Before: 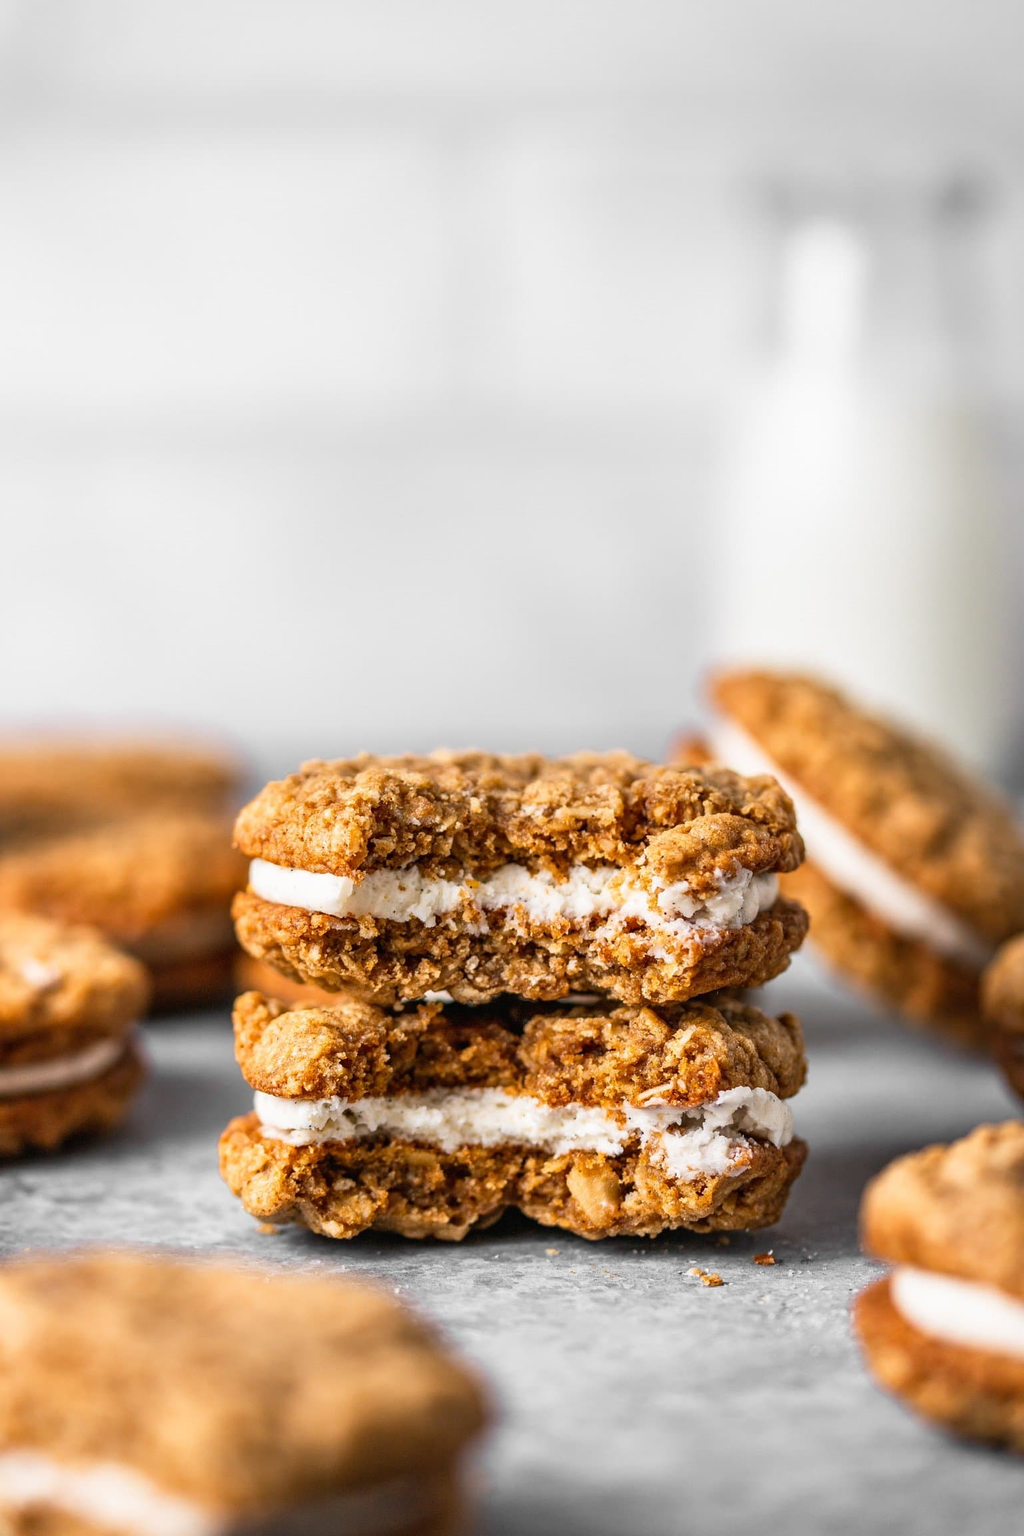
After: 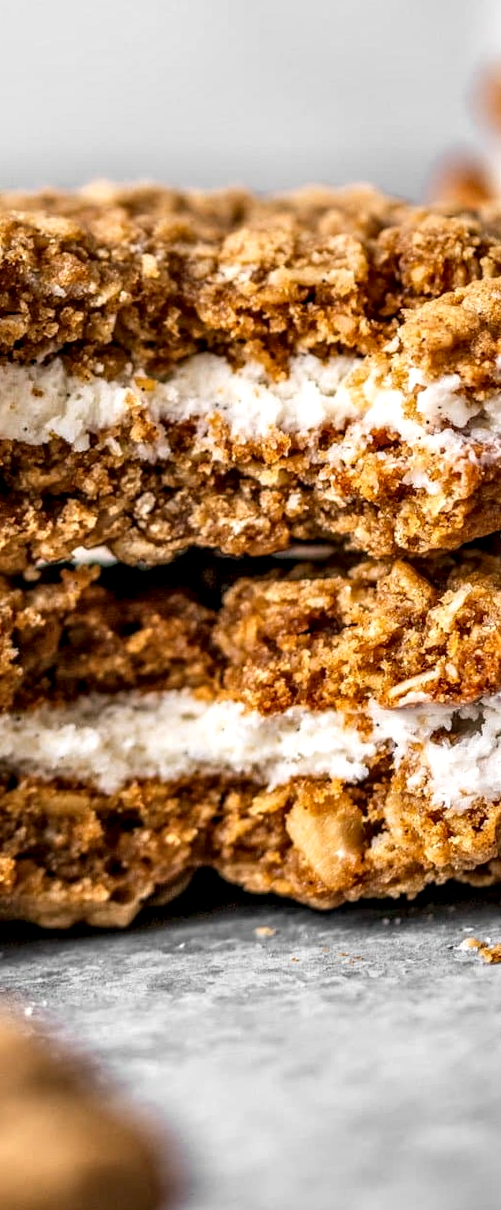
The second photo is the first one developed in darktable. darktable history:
local contrast: detail 150%
crop: left 40.878%, top 39.176%, right 25.993%, bottom 3.081%
rotate and perspective: rotation -0.013°, lens shift (vertical) -0.027, lens shift (horizontal) 0.178, crop left 0.016, crop right 0.989, crop top 0.082, crop bottom 0.918
